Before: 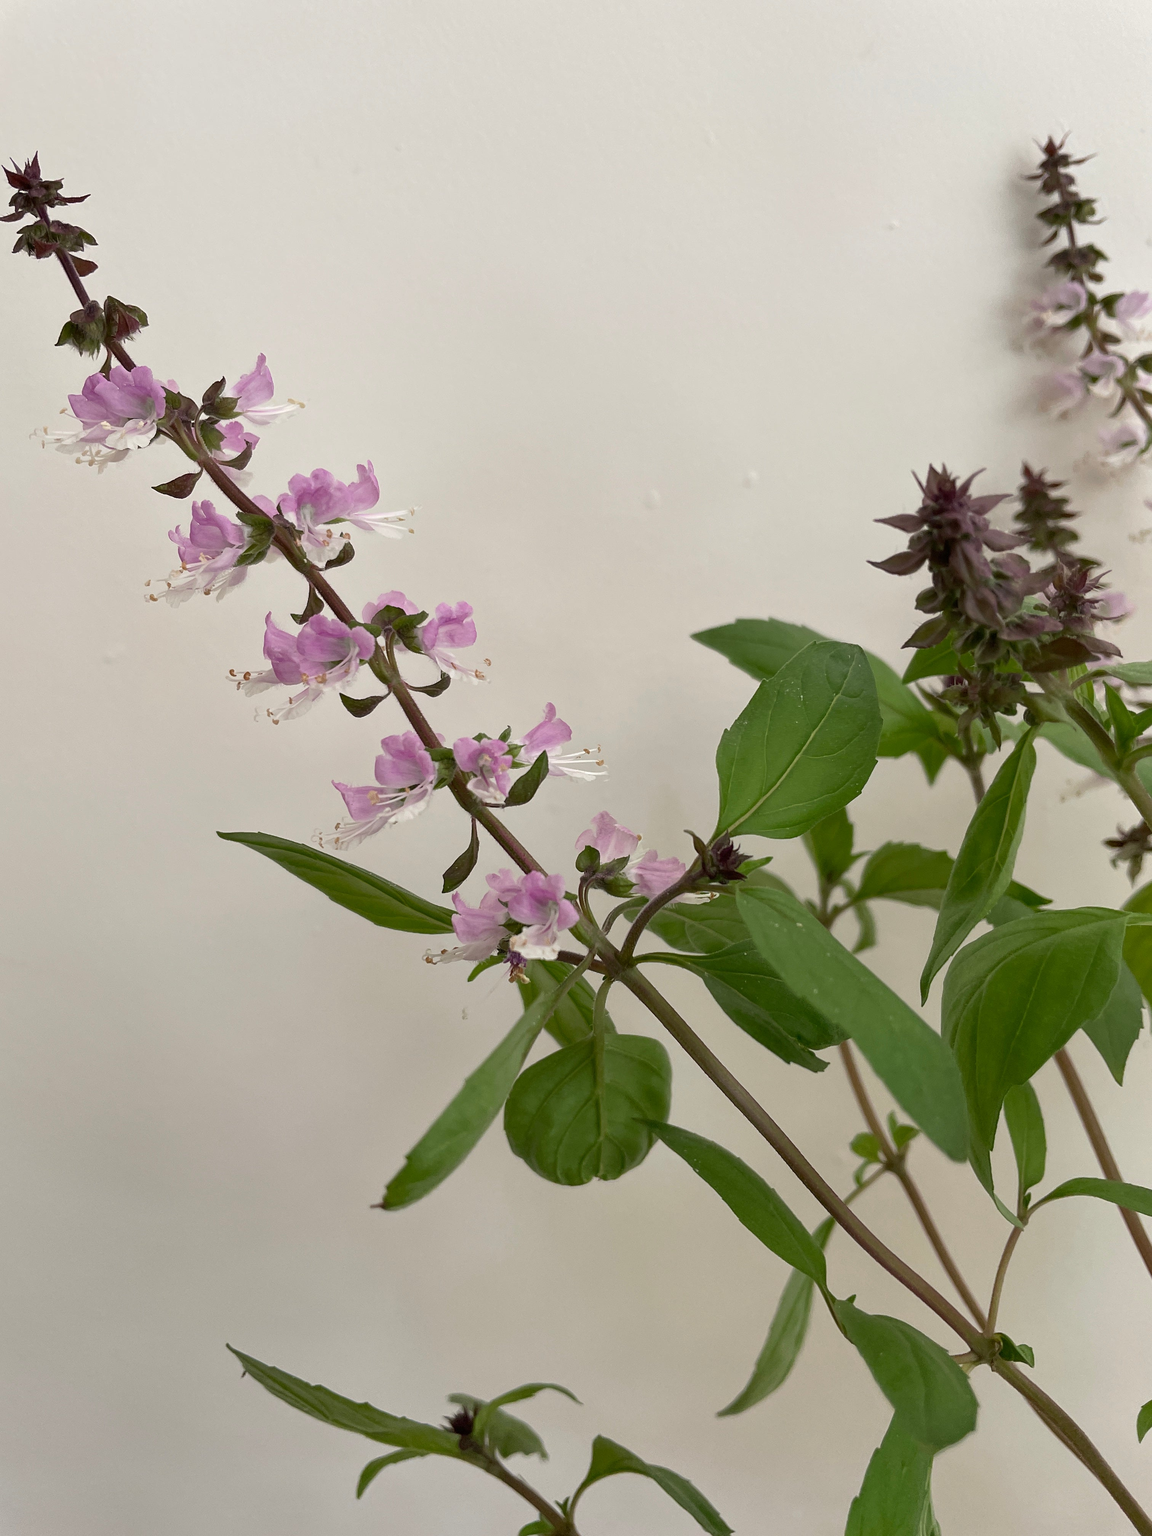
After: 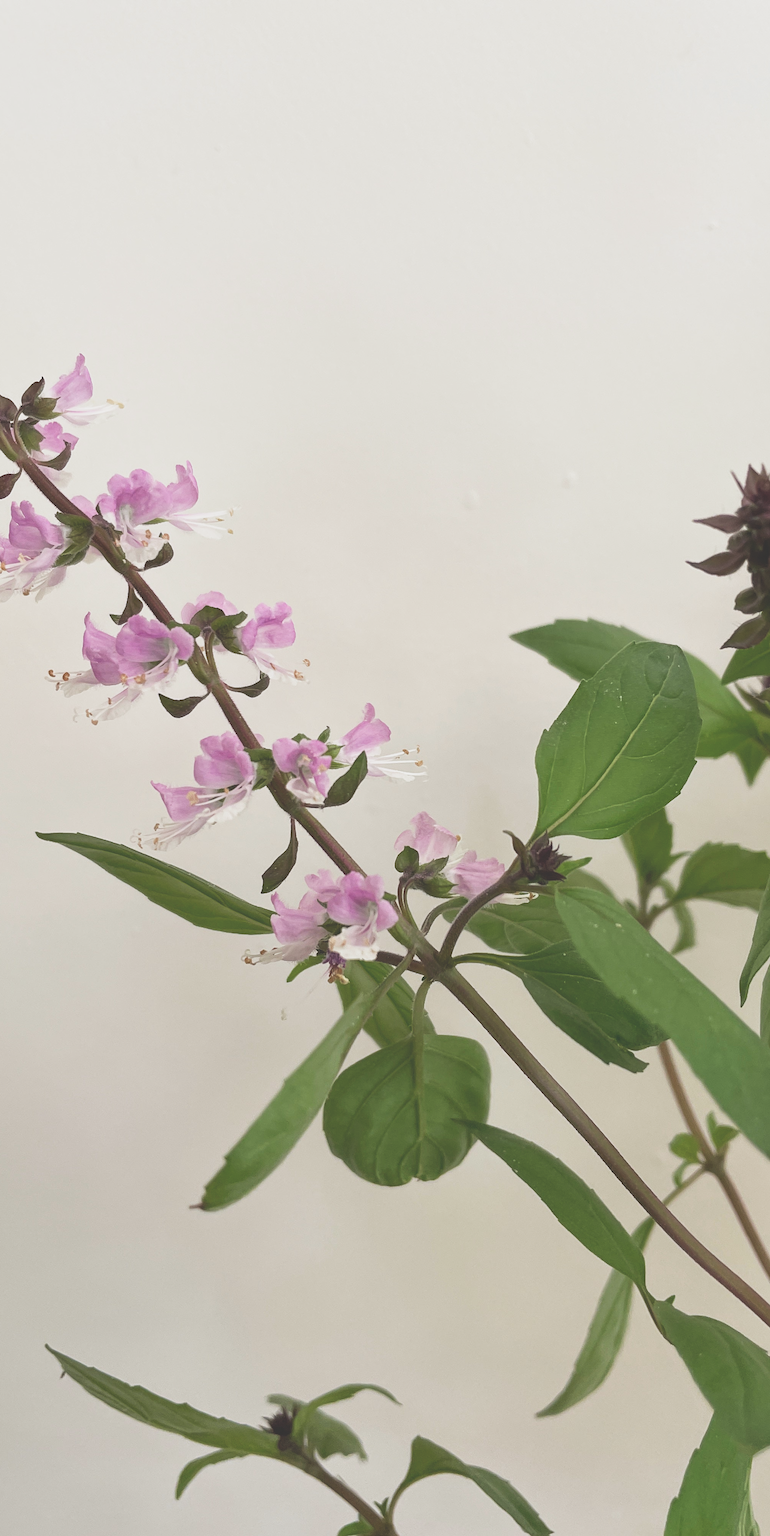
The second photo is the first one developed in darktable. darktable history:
crop and rotate: left 15.794%, right 17.365%
base curve: curves: ch0 [(0, 0) (0.088, 0.125) (0.176, 0.251) (0.354, 0.501) (0.613, 0.749) (1, 0.877)], preserve colors none
exposure: black level correction -0.026, exposure -0.117 EV, compensate highlight preservation false
